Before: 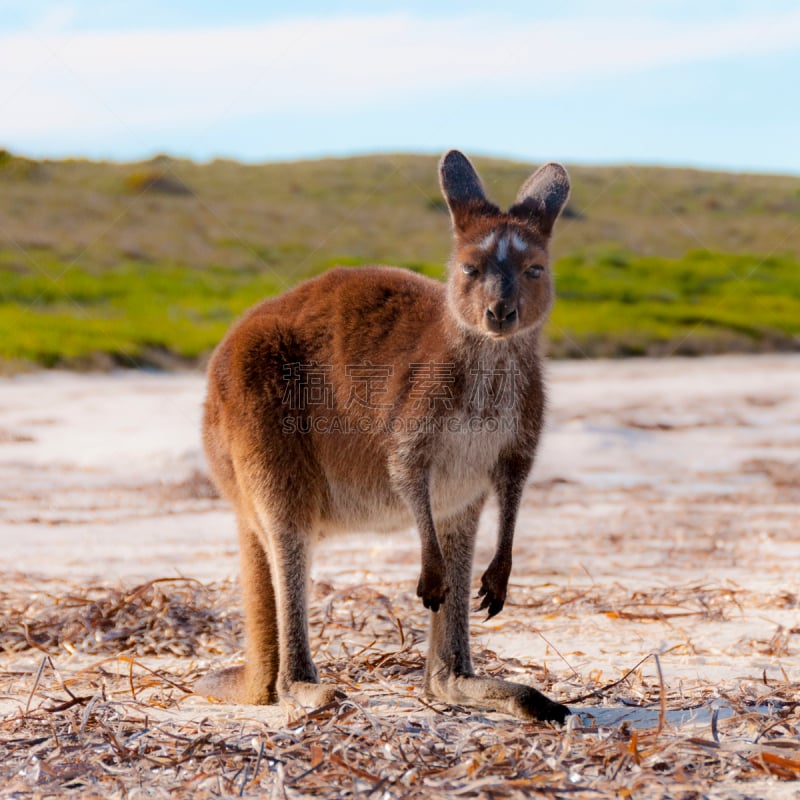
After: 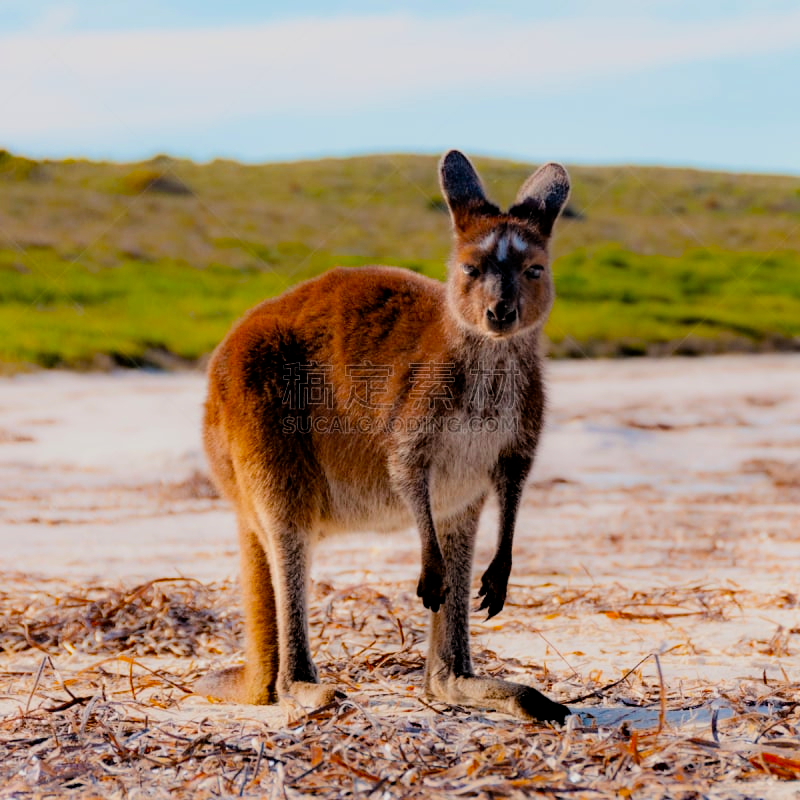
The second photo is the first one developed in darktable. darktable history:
exposure: black level correction 0.001, compensate highlight preservation false
haze removal: adaptive false
filmic rgb: black relative exposure -7.75 EV, white relative exposure 4.4 EV, threshold 3 EV, target black luminance 0%, hardness 3.76, latitude 50.51%, contrast 1.074, highlights saturation mix 10%, shadows ↔ highlights balance -0.22%, color science v4 (2020), enable highlight reconstruction true
